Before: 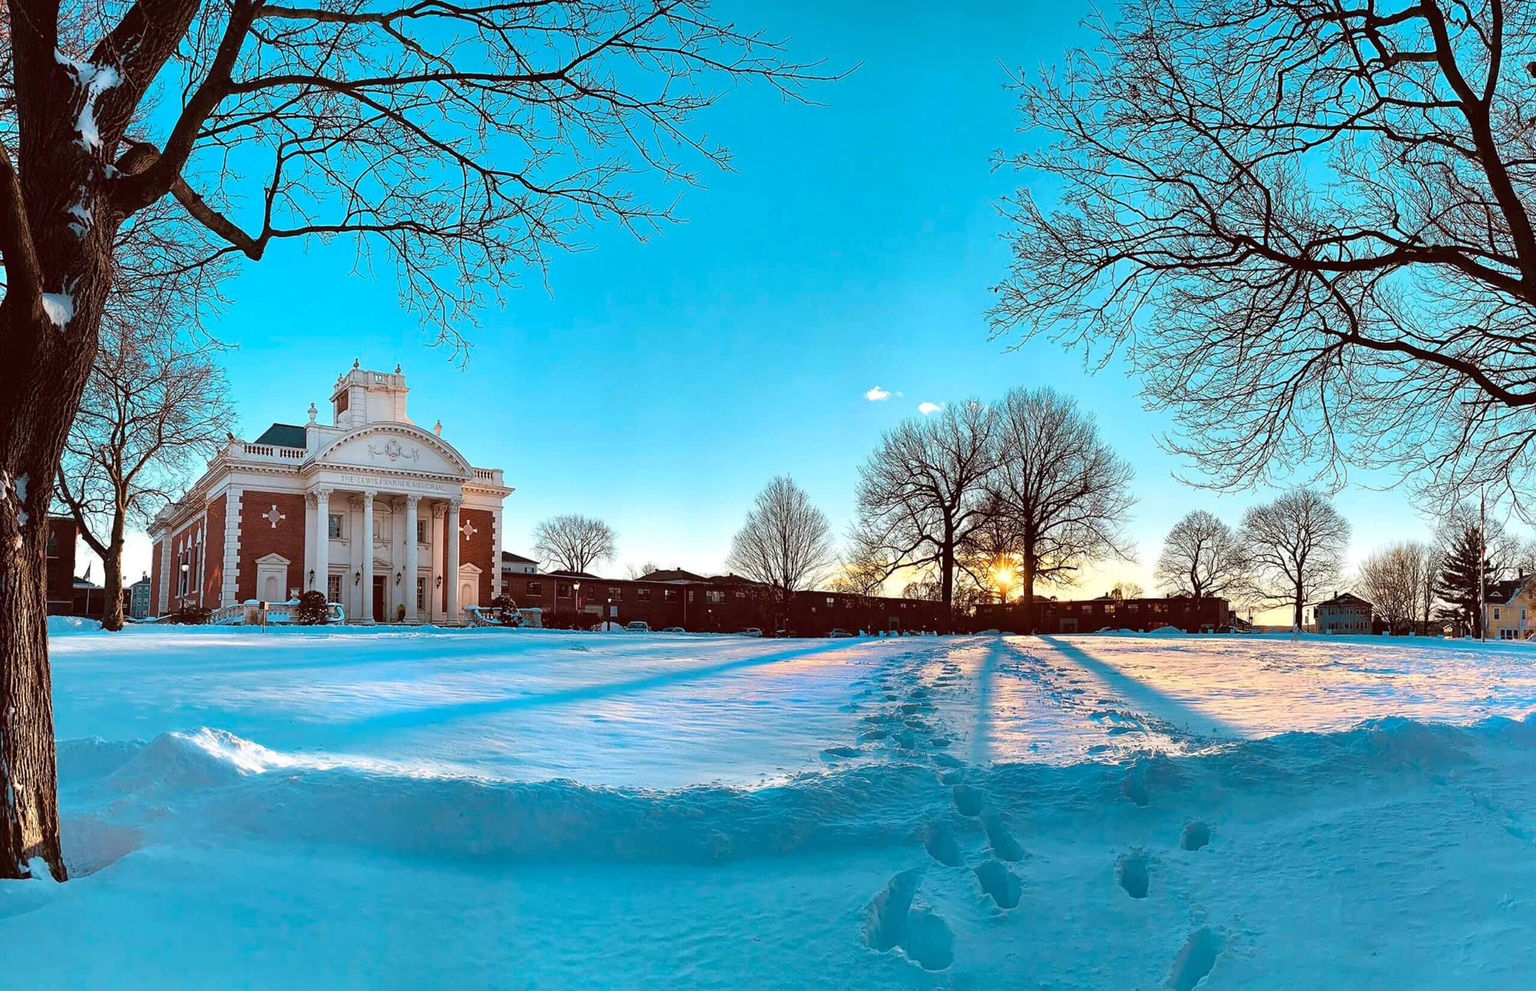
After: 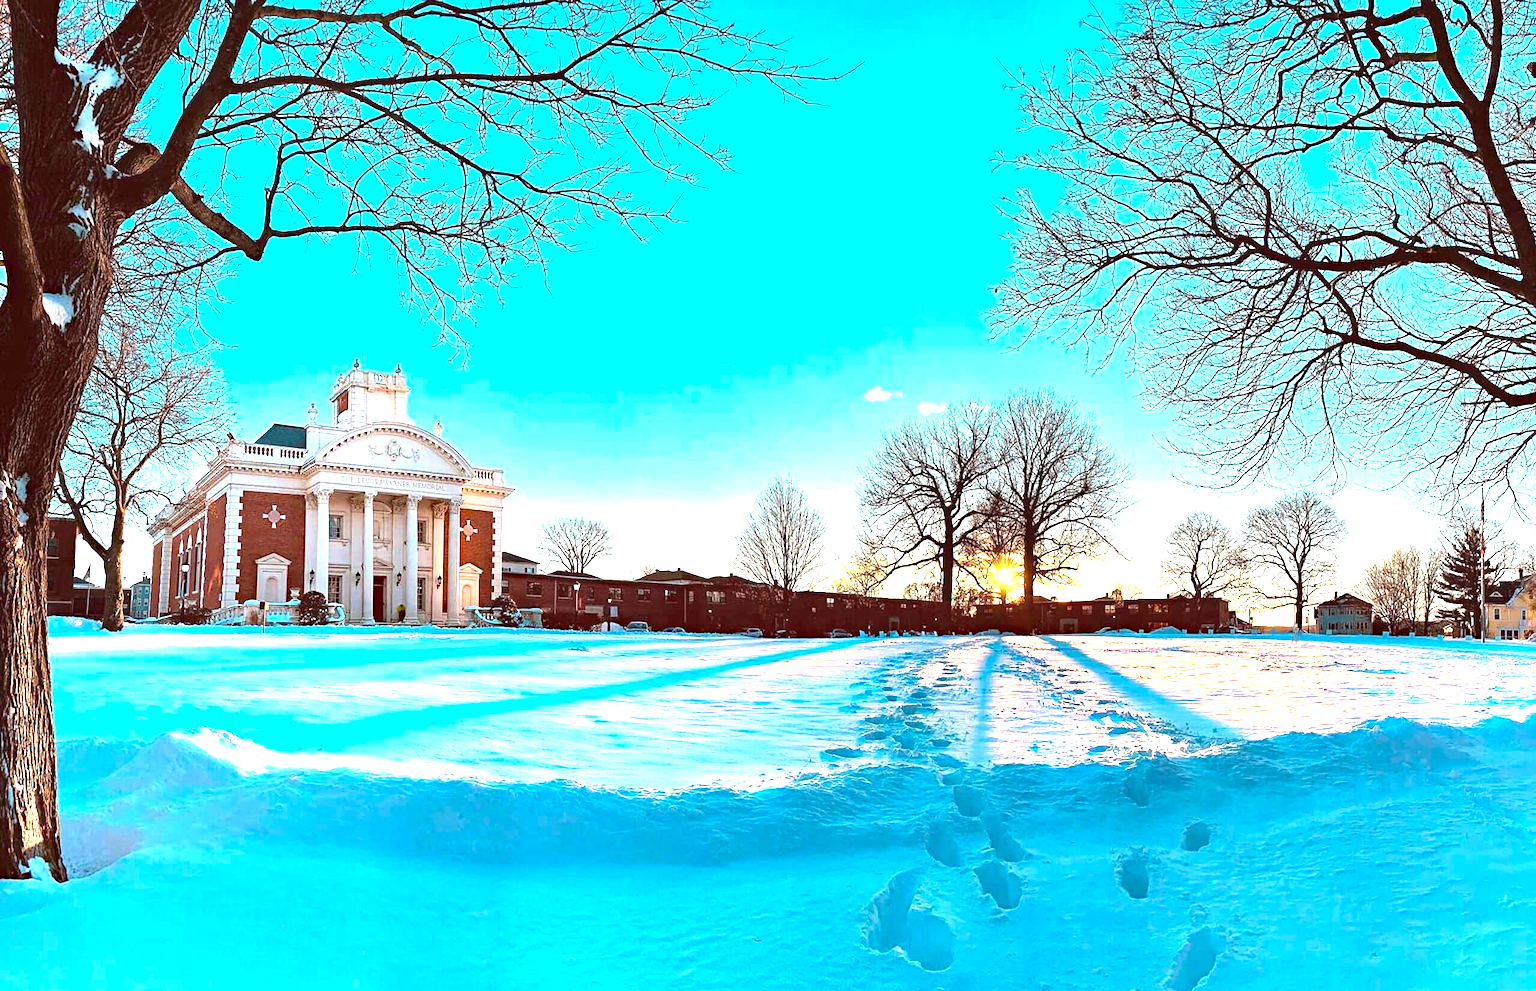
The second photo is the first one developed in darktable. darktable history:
exposure: black level correction 0, exposure 1.379 EV, compensate exposure bias true, compensate highlight preservation false
haze removal: strength 0.25, distance 0.25, compatibility mode true, adaptive false
tone equalizer: -8 EV -0.55 EV
